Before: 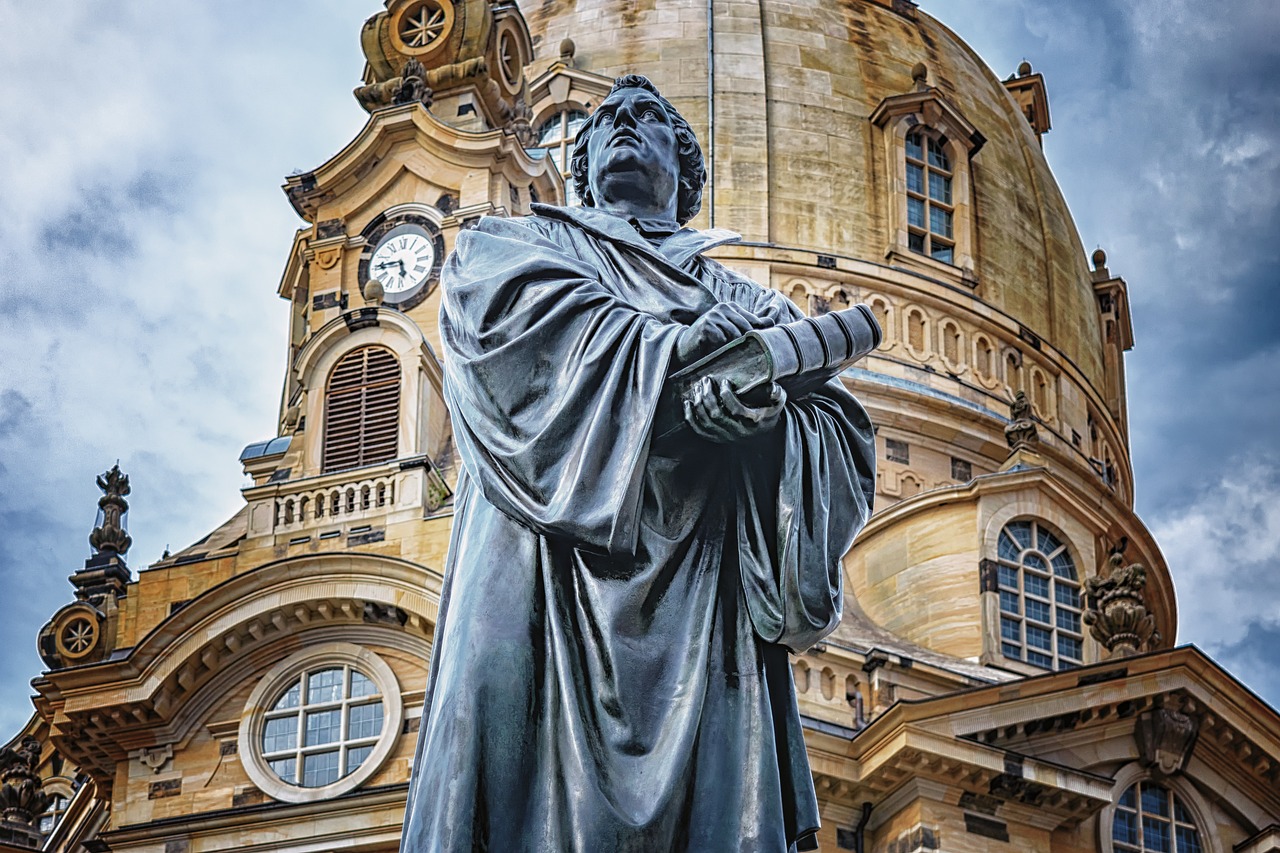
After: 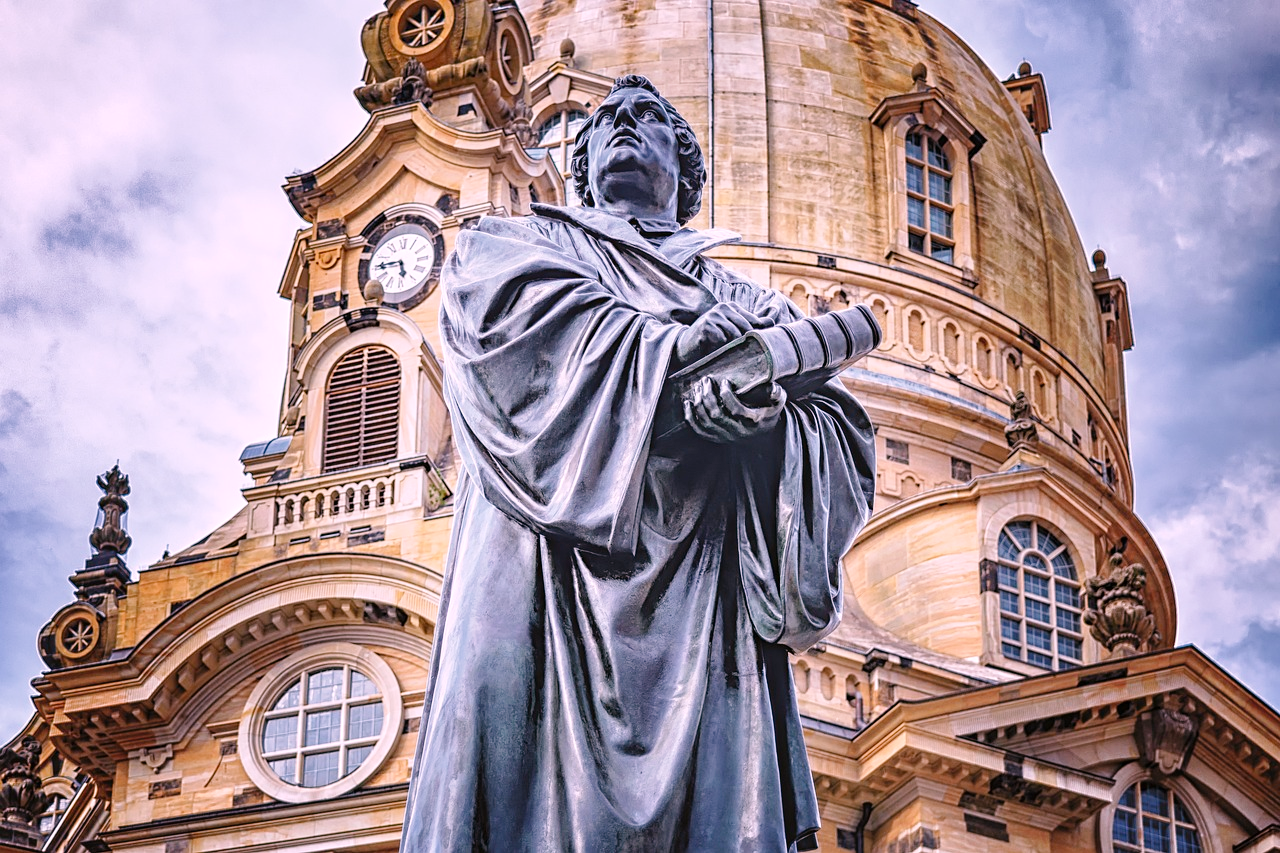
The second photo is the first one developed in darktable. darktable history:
white balance: red 1.188, blue 1.11
shadows and highlights: radius 337.17, shadows 29.01, soften with gaussian
tone curve: curves: ch0 [(0, 0) (0.003, 0.004) (0.011, 0.015) (0.025, 0.033) (0.044, 0.058) (0.069, 0.091) (0.1, 0.131) (0.136, 0.179) (0.177, 0.233) (0.224, 0.296) (0.277, 0.364) (0.335, 0.434) (0.399, 0.511) (0.468, 0.584) (0.543, 0.656) (0.623, 0.729) (0.709, 0.799) (0.801, 0.874) (0.898, 0.936) (1, 1)], preserve colors none
